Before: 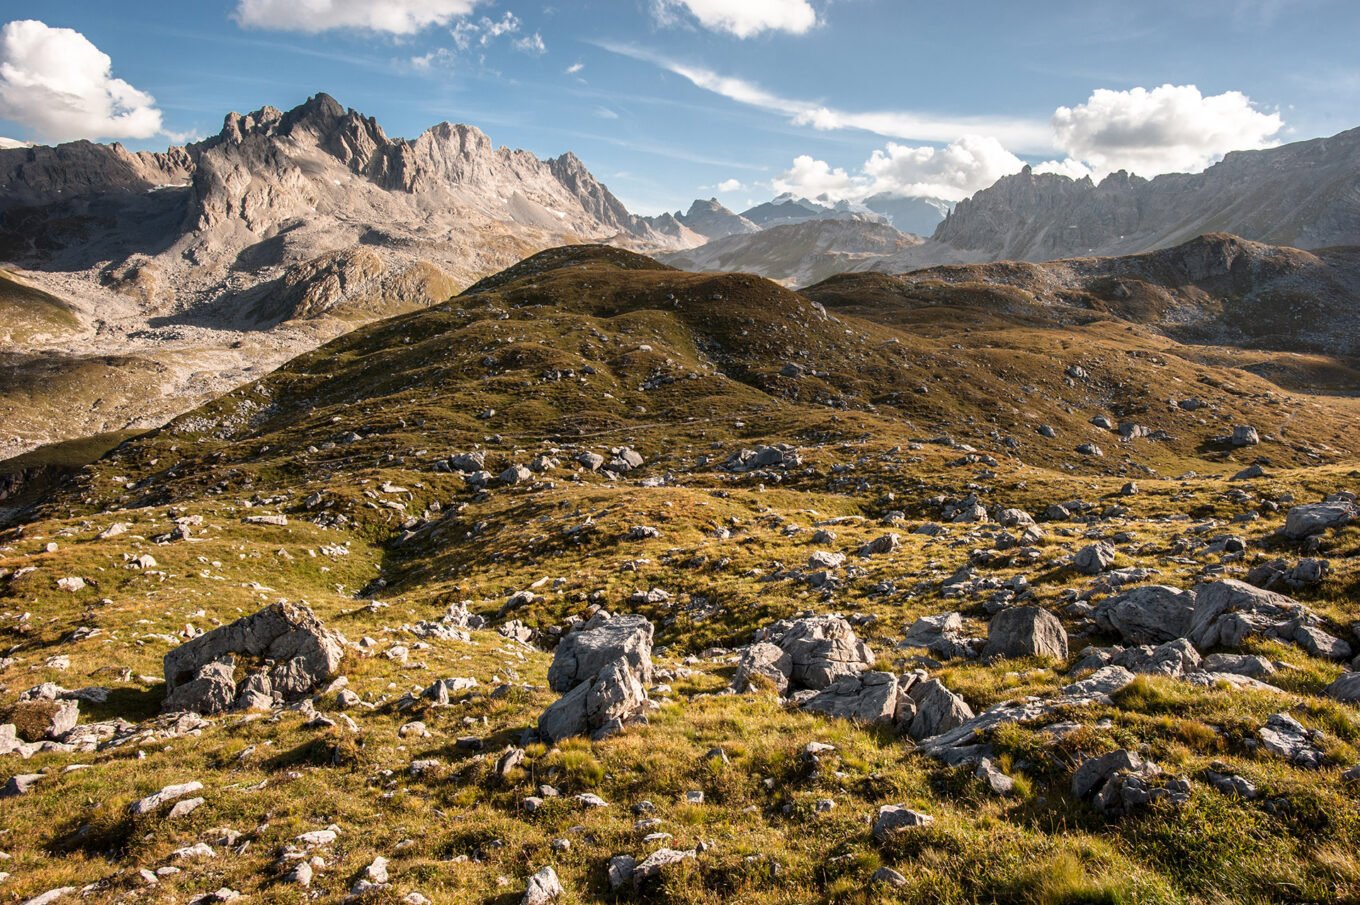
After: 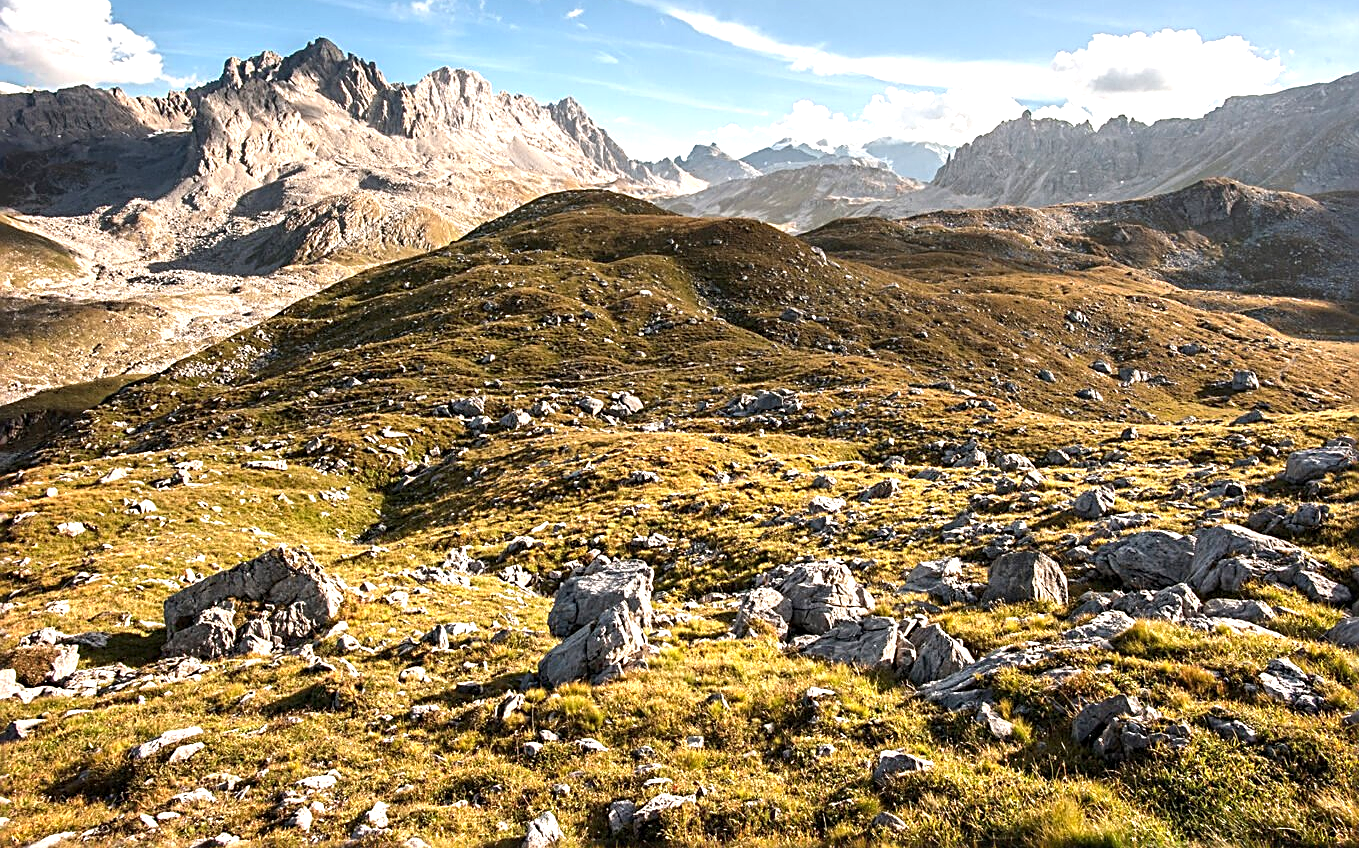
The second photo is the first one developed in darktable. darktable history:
crop and rotate: top 6.25%
exposure: exposure 0.77 EV, compensate highlight preservation false
sharpen: radius 2.584, amount 0.688
